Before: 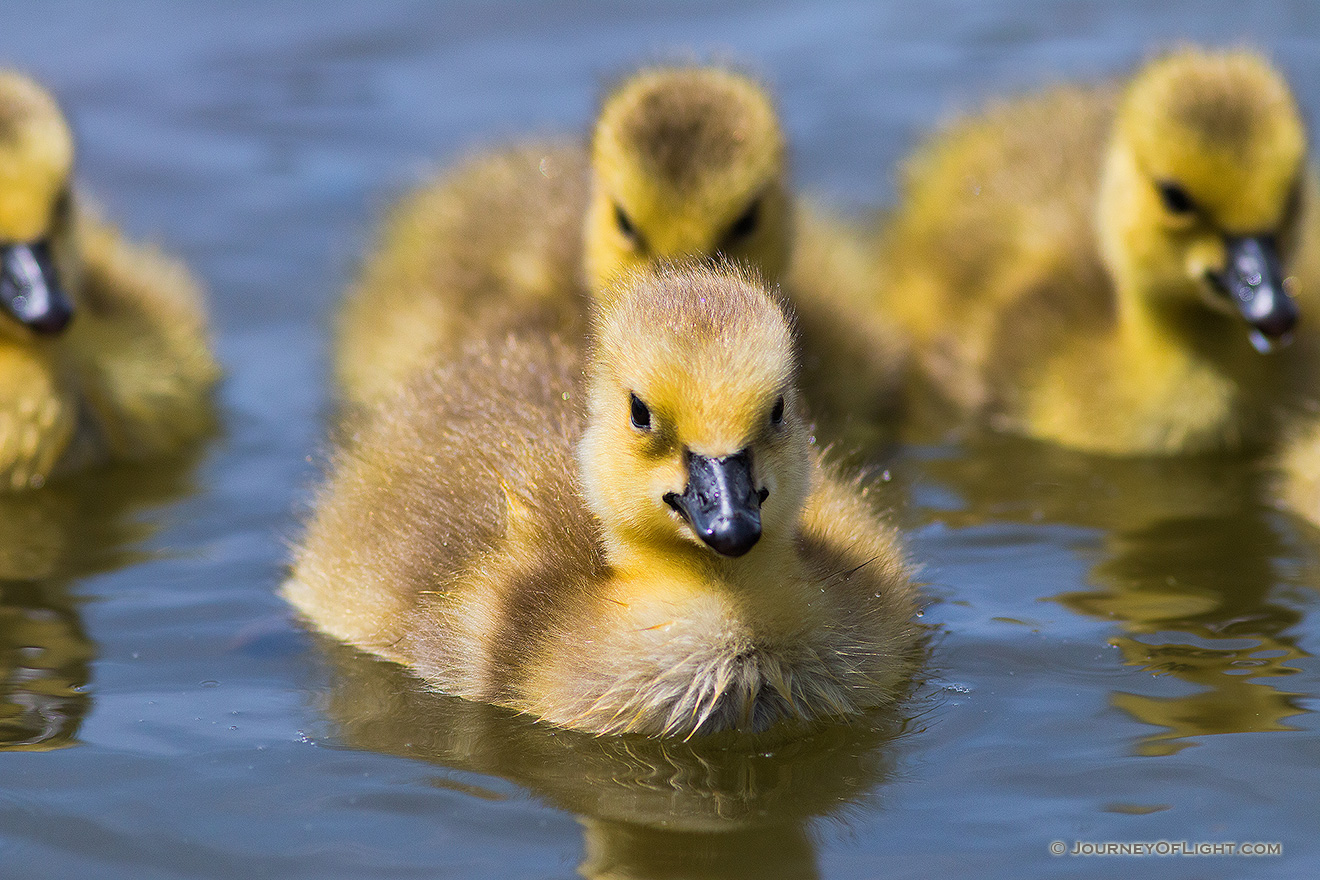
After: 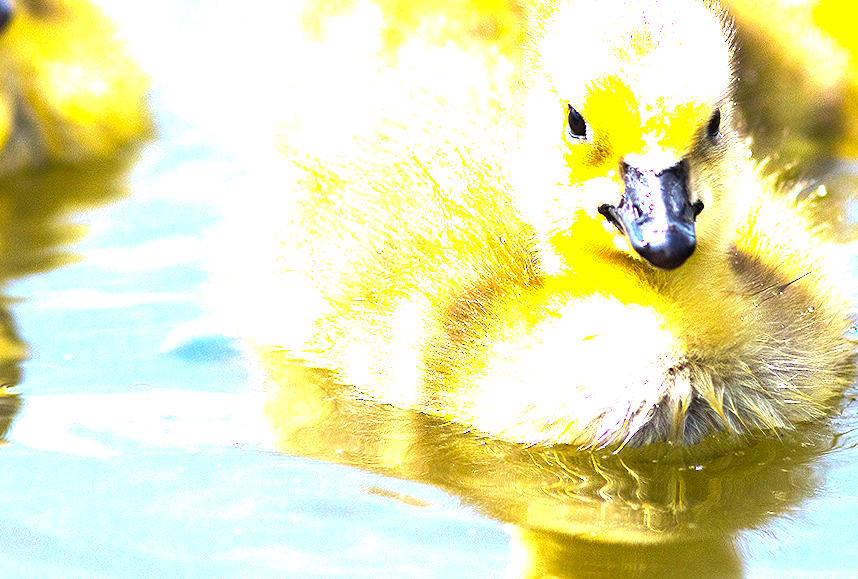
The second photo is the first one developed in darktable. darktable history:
crop and rotate: angle -1.03°, left 3.685%, top 32.403%, right 29.512%
color balance rgb: white fulcrum 0.072 EV, linear chroma grading › global chroma 9.731%, perceptual saturation grading › global saturation 0.034%, perceptual brilliance grading › highlights 46.714%, perceptual brilliance grading › mid-tones 21.733%, perceptual brilliance grading › shadows -6.58%, global vibrance 20%
exposure: black level correction 0, exposure 1.691 EV, compensate exposure bias true, compensate highlight preservation false
